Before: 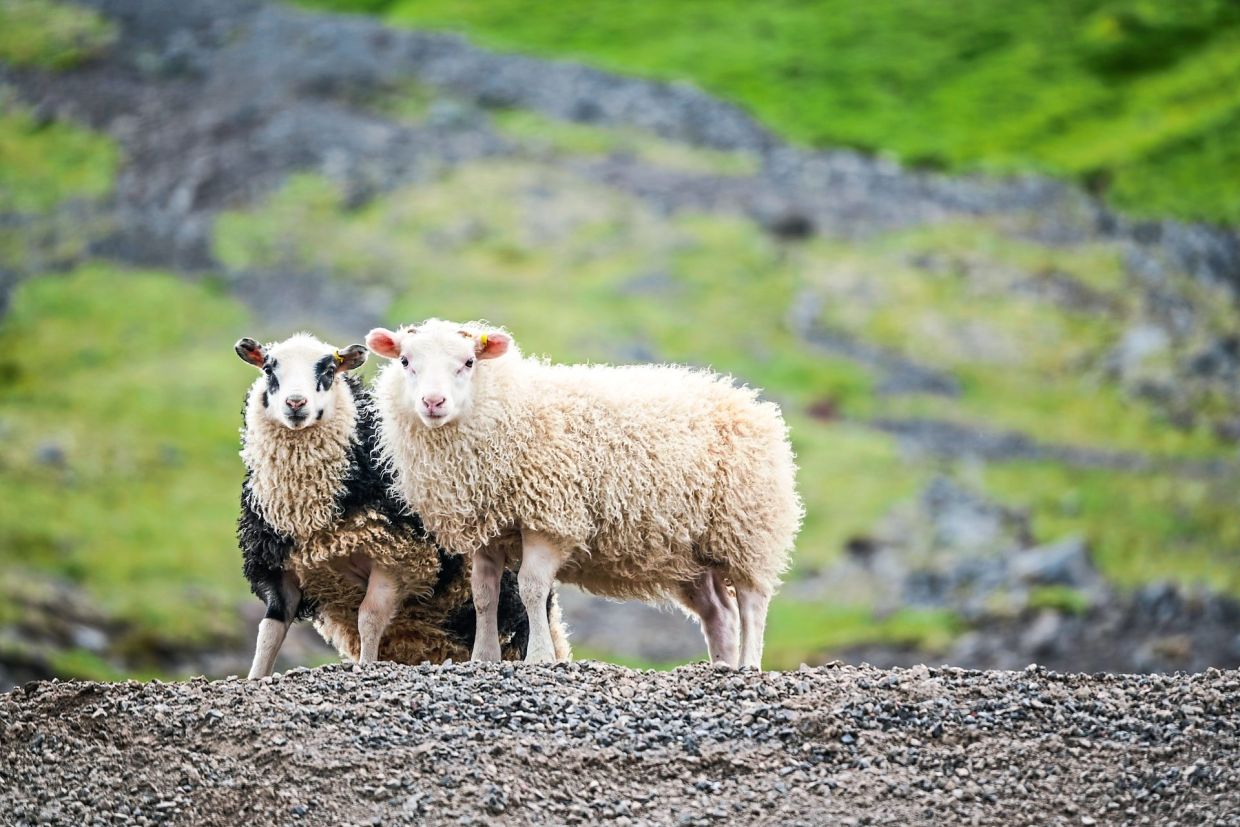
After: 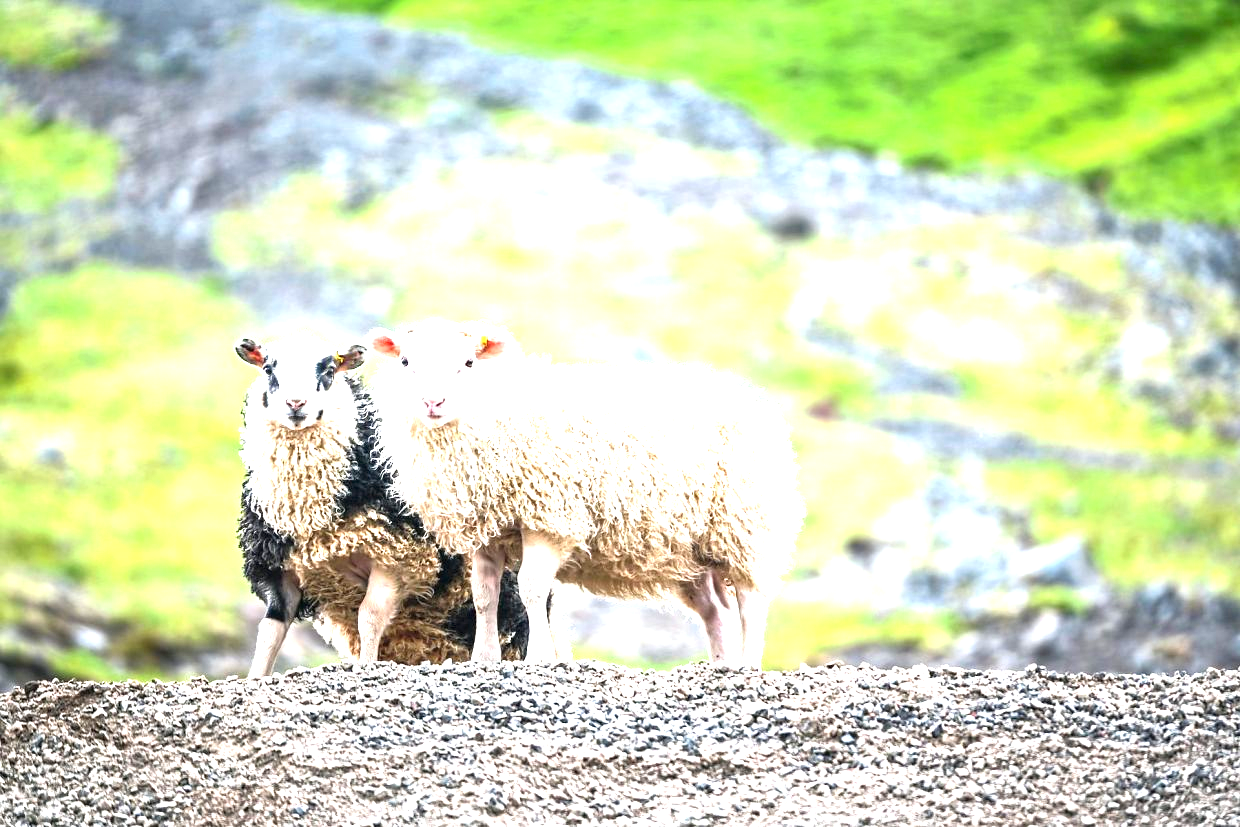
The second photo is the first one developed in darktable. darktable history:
base curve: curves: ch0 [(0, 0) (0.283, 0.295) (1, 1)], preserve colors none
exposure: black level correction 0, exposure 1.625 EV, compensate exposure bias true, compensate highlight preservation false
